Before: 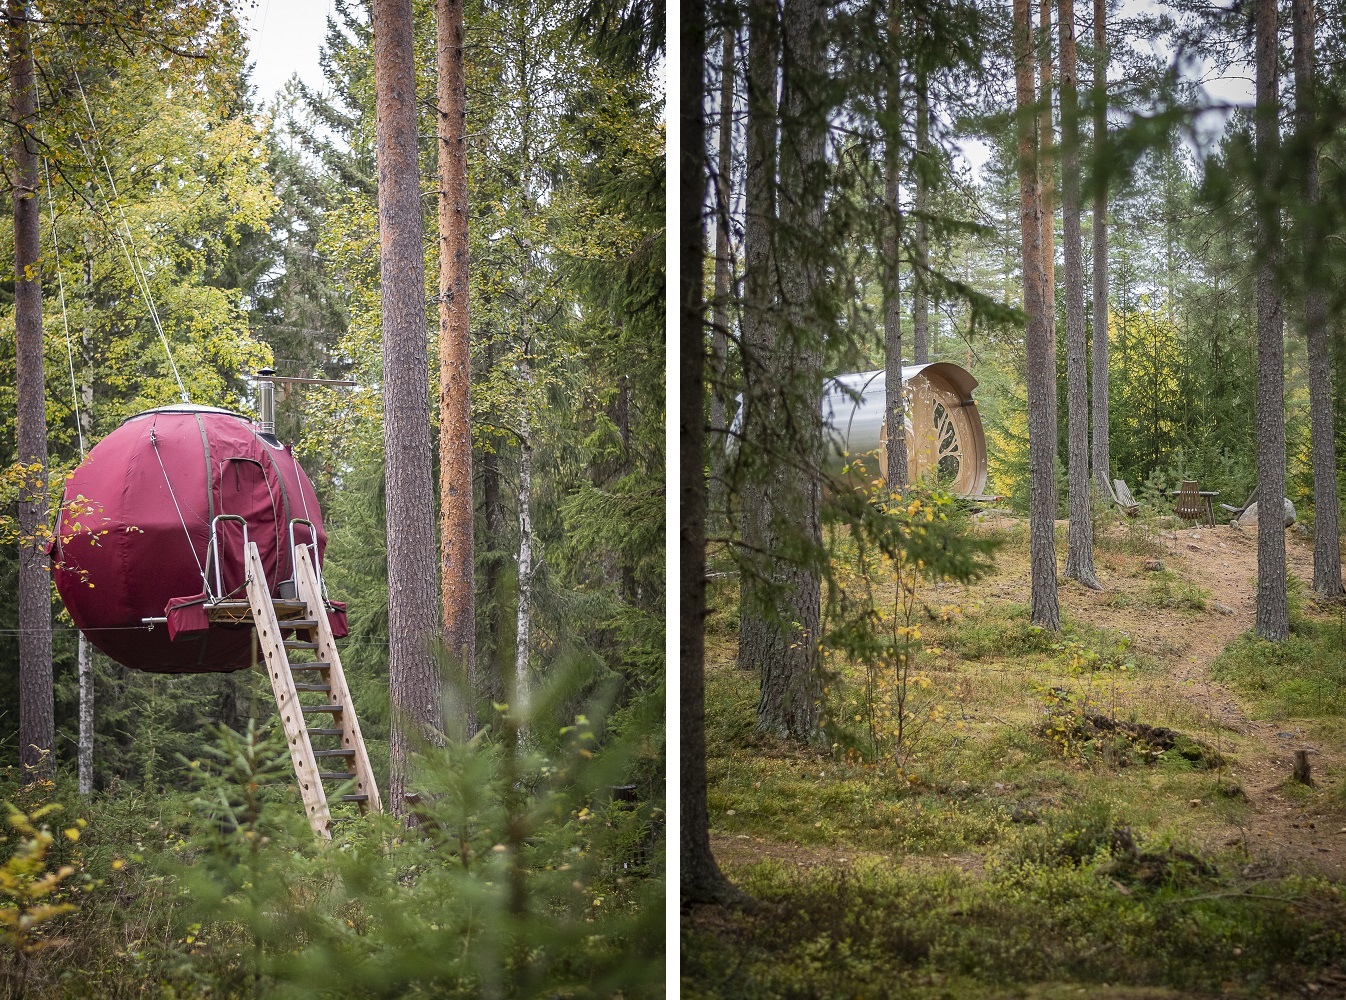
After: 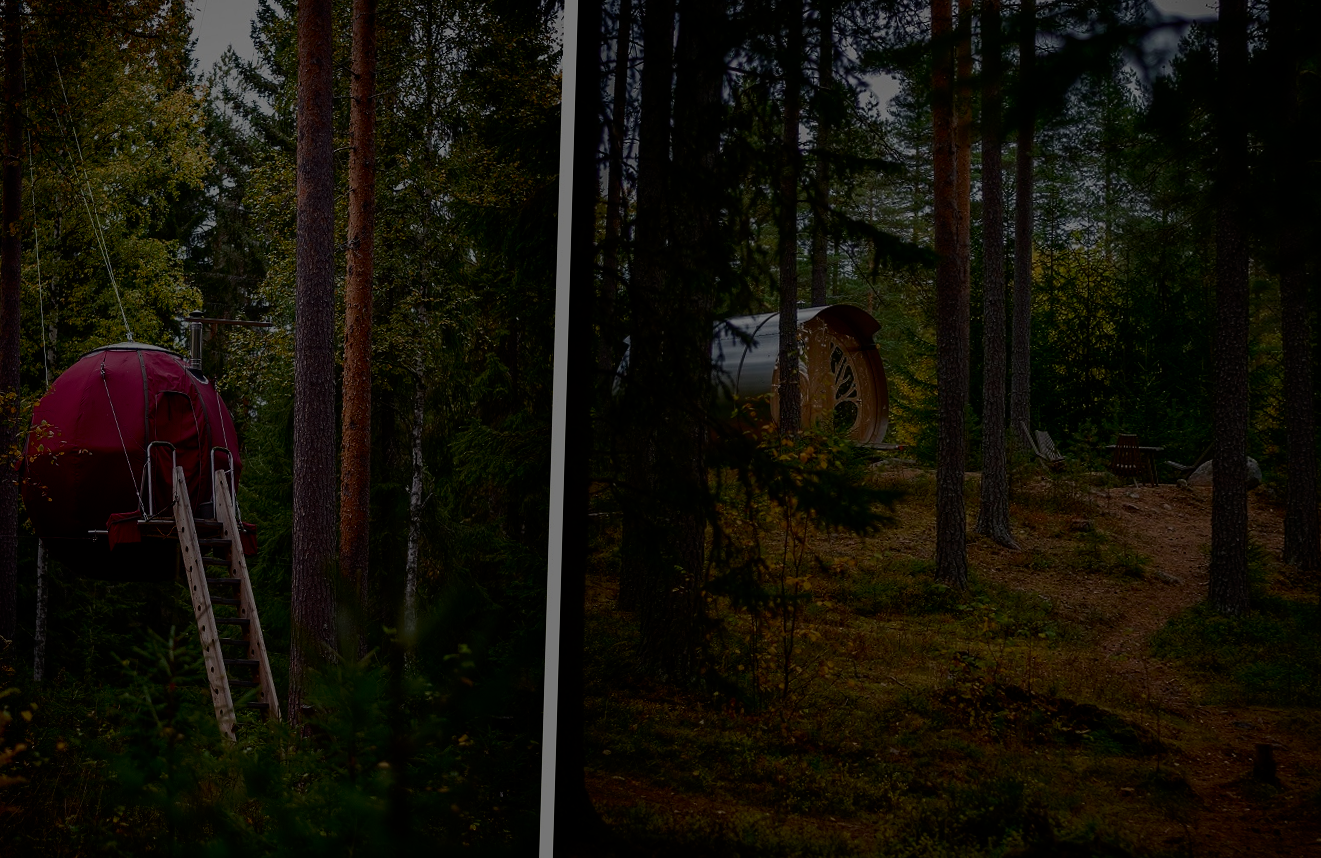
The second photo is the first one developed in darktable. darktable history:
contrast brightness saturation: contrast 0.28
rotate and perspective: rotation 1.69°, lens shift (vertical) -0.023, lens shift (horizontal) -0.291, crop left 0.025, crop right 0.988, crop top 0.092, crop bottom 0.842
sigmoid: contrast 1.7, skew -0.2, preserve hue 0%, red attenuation 0.1, red rotation 0.035, green attenuation 0.1, green rotation -0.017, blue attenuation 0.15, blue rotation -0.052, base primaries Rec2020
exposure: exposure -2.446 EV, compensate highlight preservation false
color balance: contrast -0.5%
